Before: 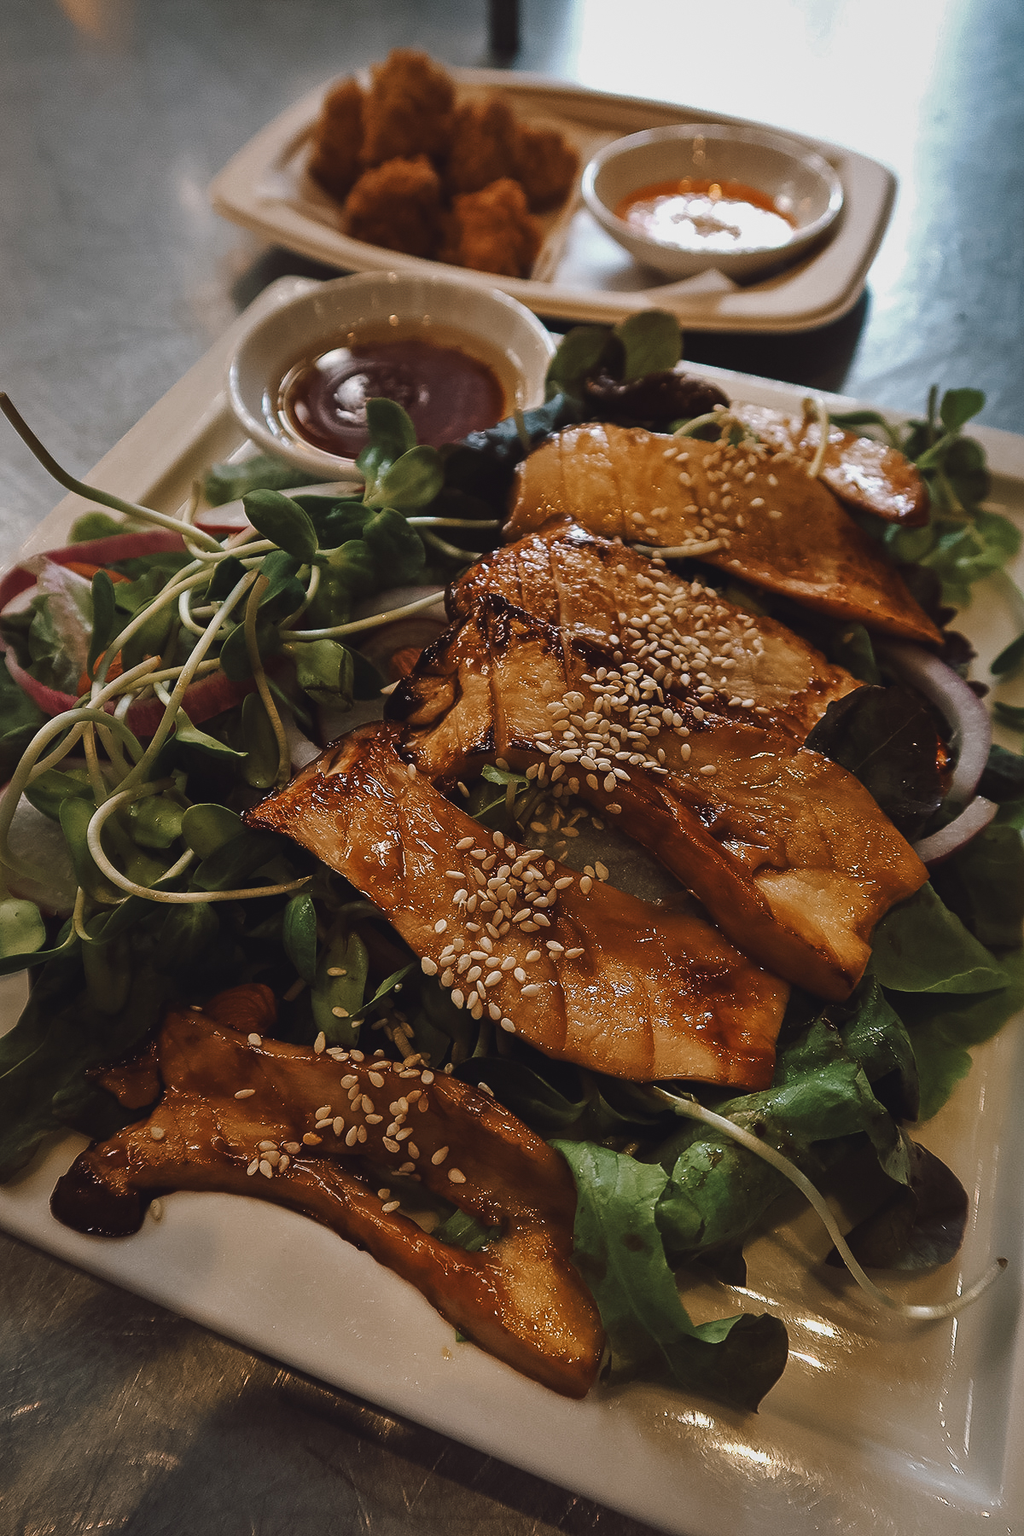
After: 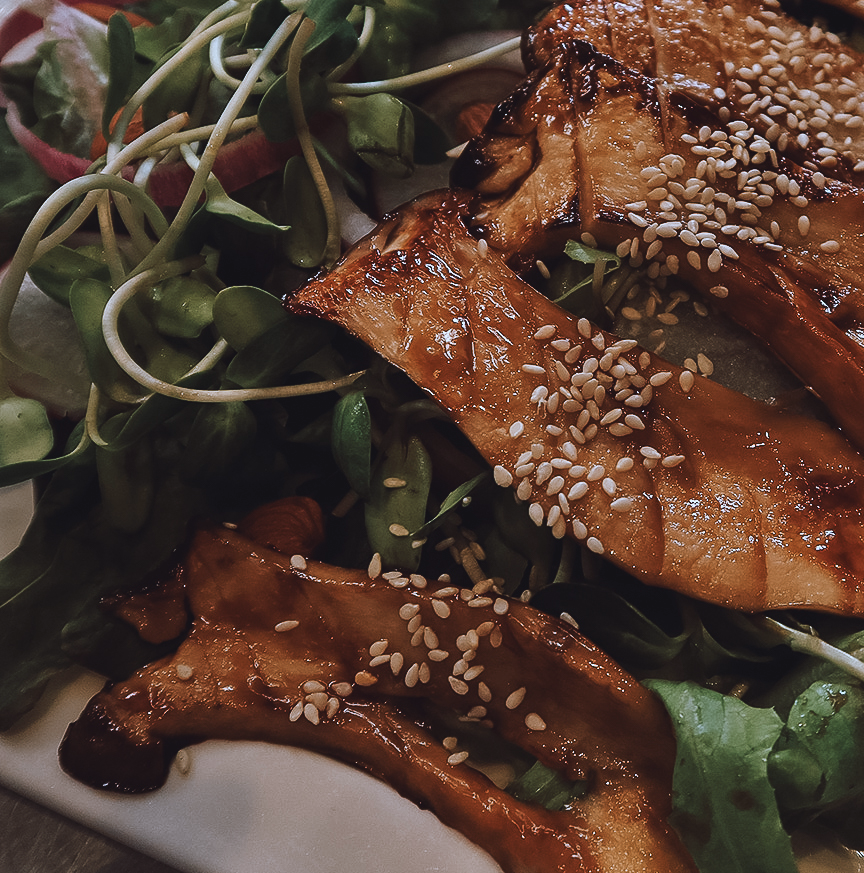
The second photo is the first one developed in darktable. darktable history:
crop: top 36.498%, right 27.964%, bottom 14.995%
color correction: highlights a* -2.24, highlights b* -18.1
